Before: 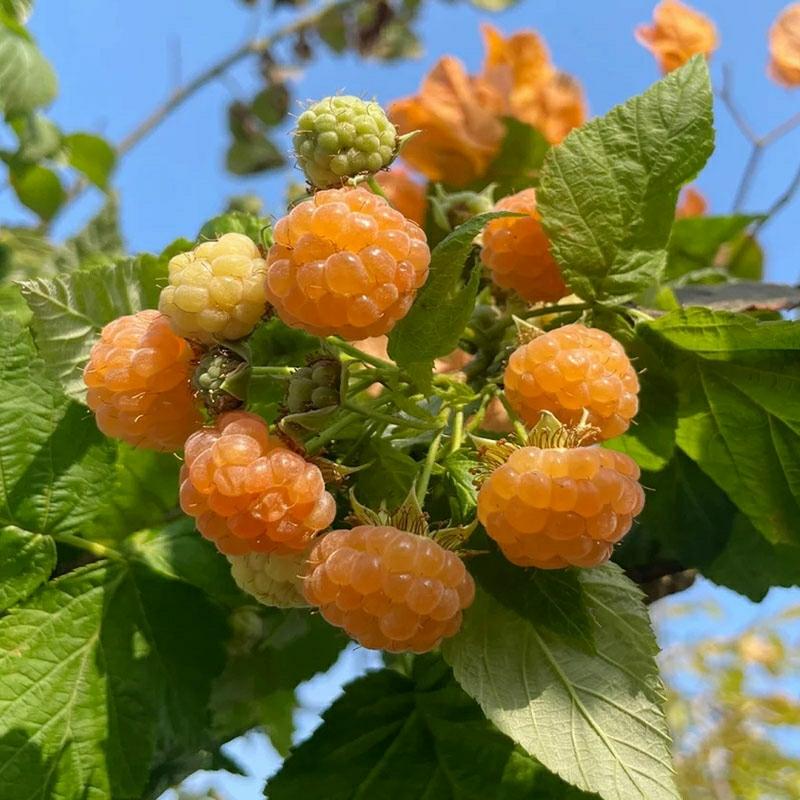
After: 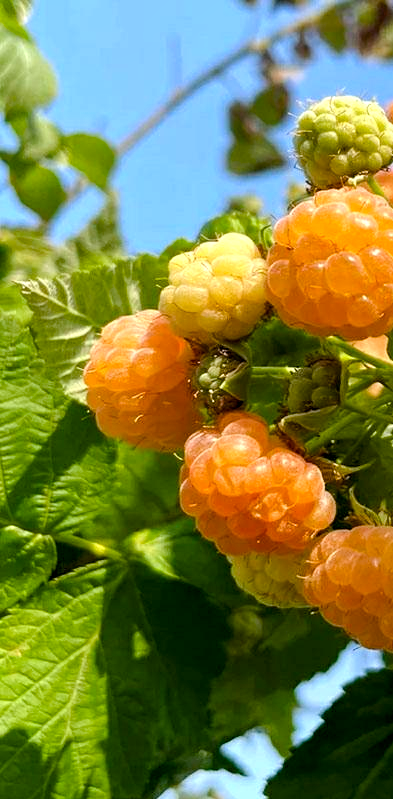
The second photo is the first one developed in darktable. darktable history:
exposure: exposure 0.2 EV, compensate highlight preservation false
color balance rgb: global offset › luminance -0.51%, perceptual saturation grading › global saturation 27.53%, perceptual saturation grading › highlights -25%, perceptual saturation grading › shadows 25%, perceptual brilliance grading › highlights 6.62%, perceptual brilliance grading › mid-tones 17.07%, perceptual brilliance grading › shadows -5.23%
local contrast: mode bilateral grid, contrast 20, coarseness 50, detail 120%, midtone range 0.2
crop and rotate: left 0%, top 0%, right 50.845%
